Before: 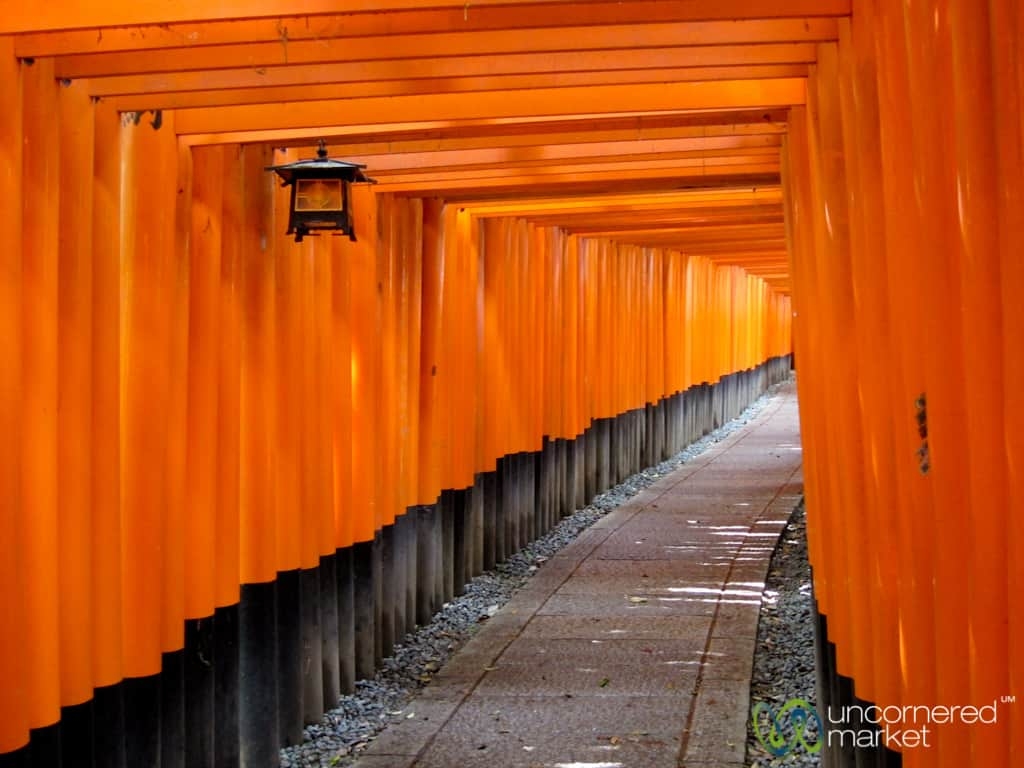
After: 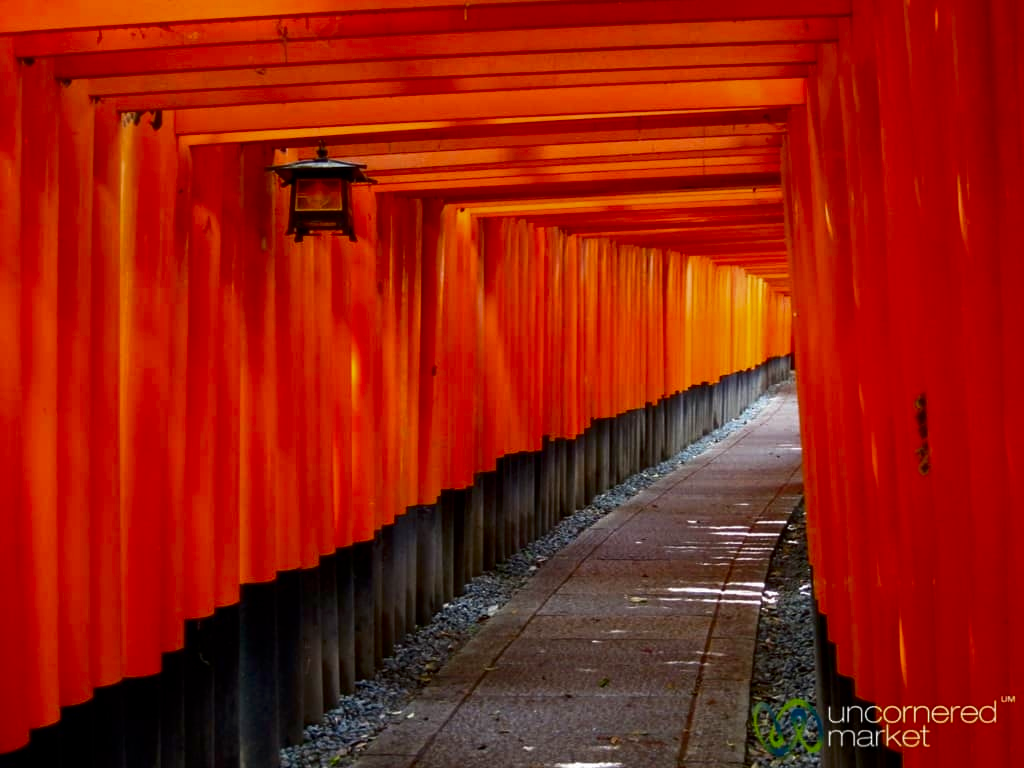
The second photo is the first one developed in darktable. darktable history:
contrast brightness saturation: brightness -0.252, saturation 0.196
